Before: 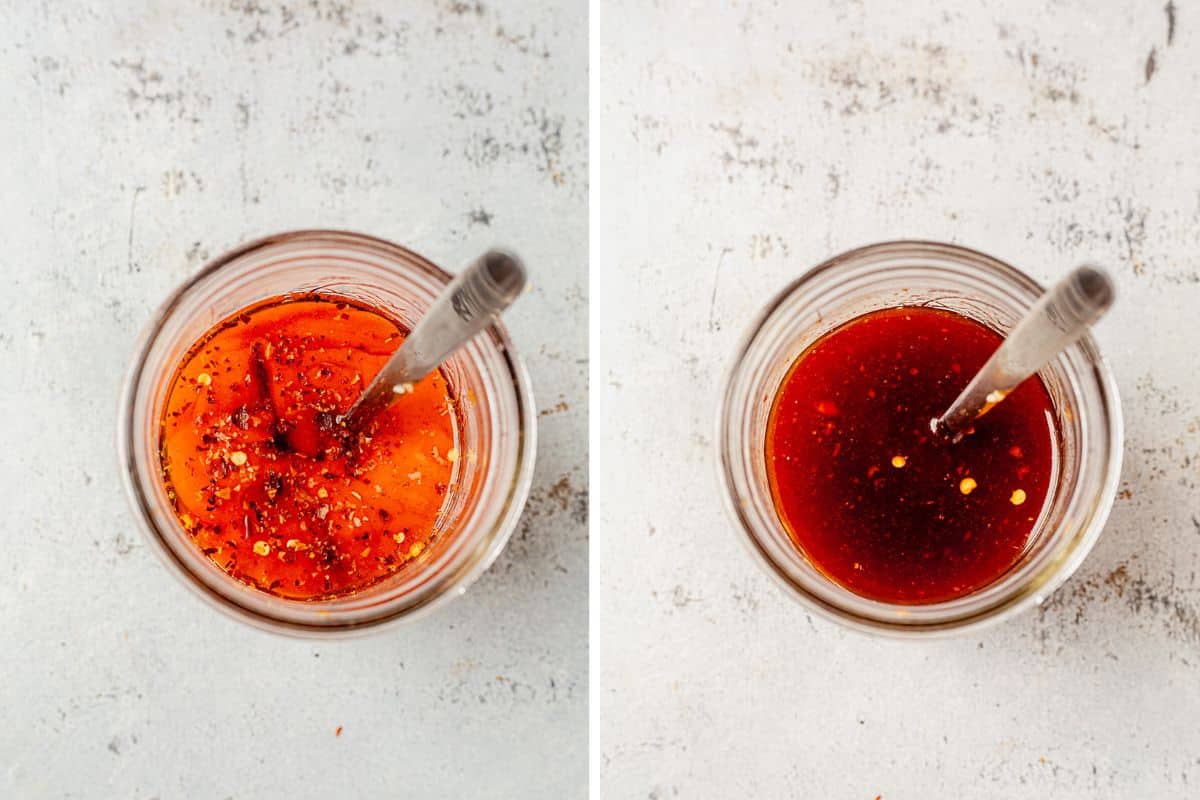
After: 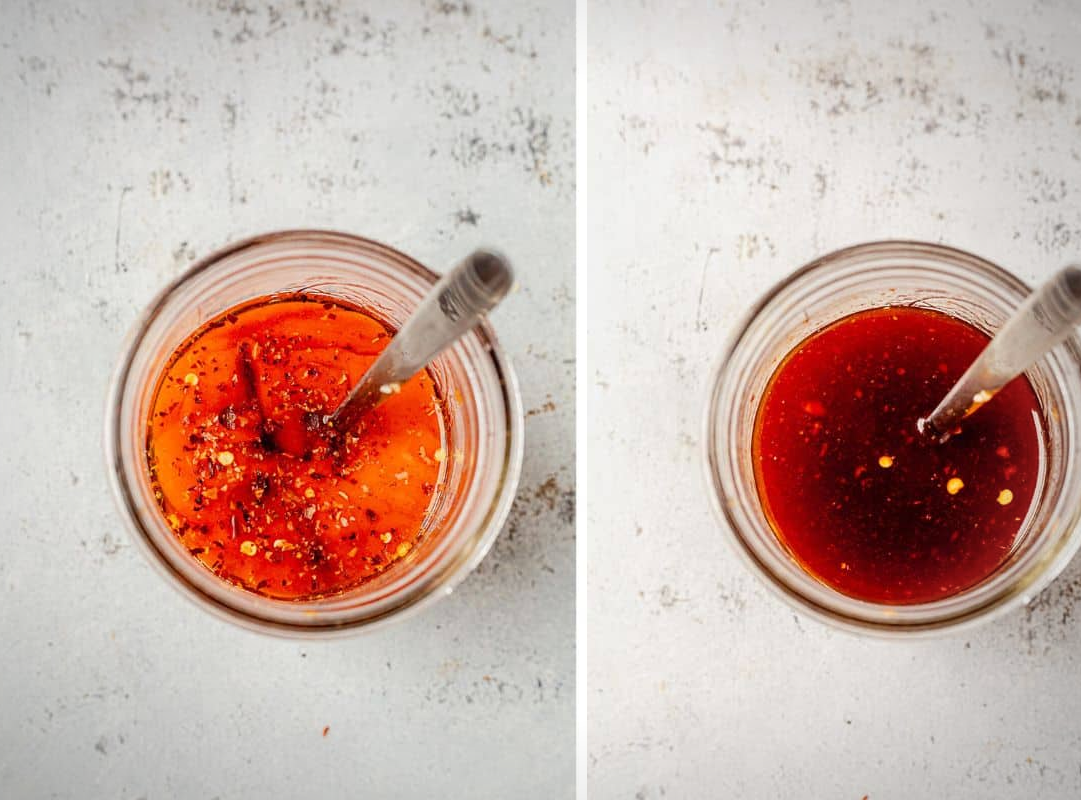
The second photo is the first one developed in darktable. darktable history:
crop and rotate: left 1.088%, right 8.807%
vignetting: fall-off radius 70%, automatic ratio true
